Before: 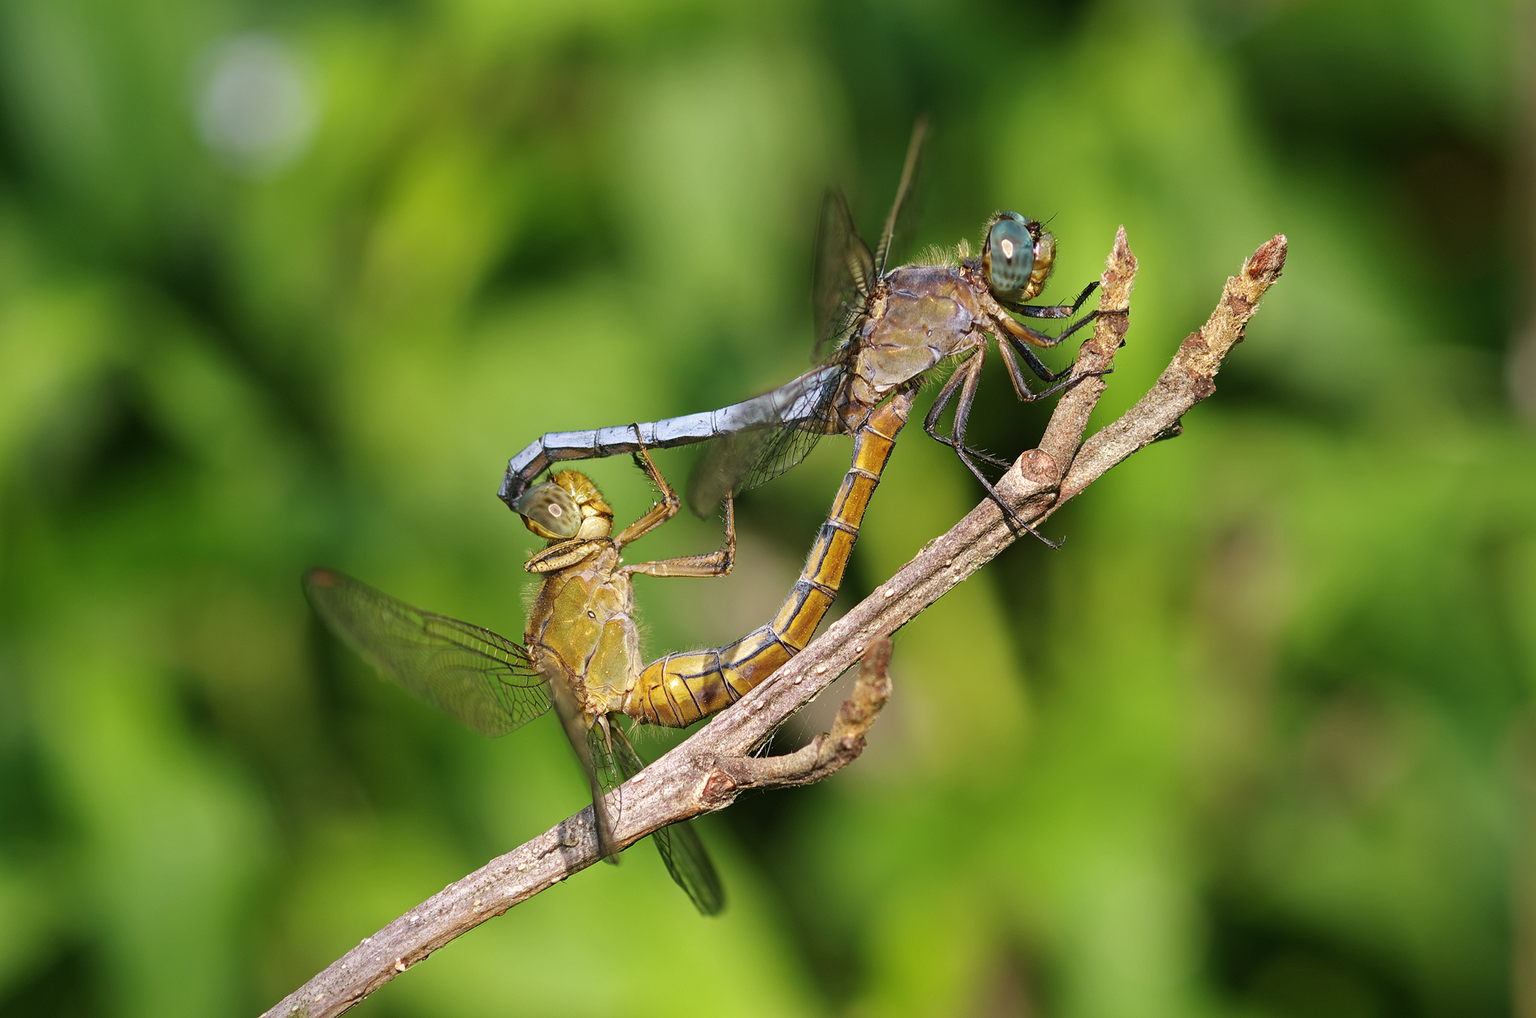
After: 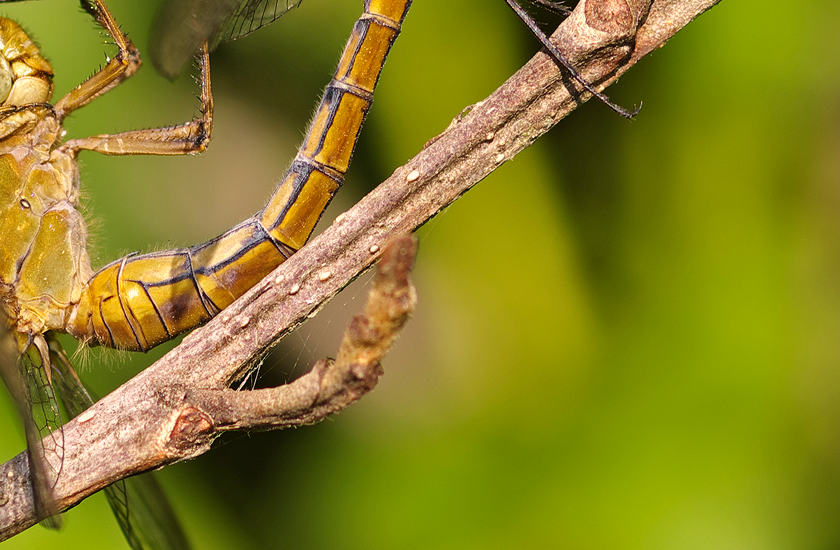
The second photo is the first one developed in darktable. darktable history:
crop: left 37.29%, top 45.006%, right 20.698%, bottom 13.436%
color balance rgb: shadows lift › hue 86.86°, power › chroma 1.029%, power › hue 28.79°, highlights gain › chroma 3.006%, highlights gain › hue 60.19°, perceptual saturation grading › global saturation 0.963%, global vibrance 20%
